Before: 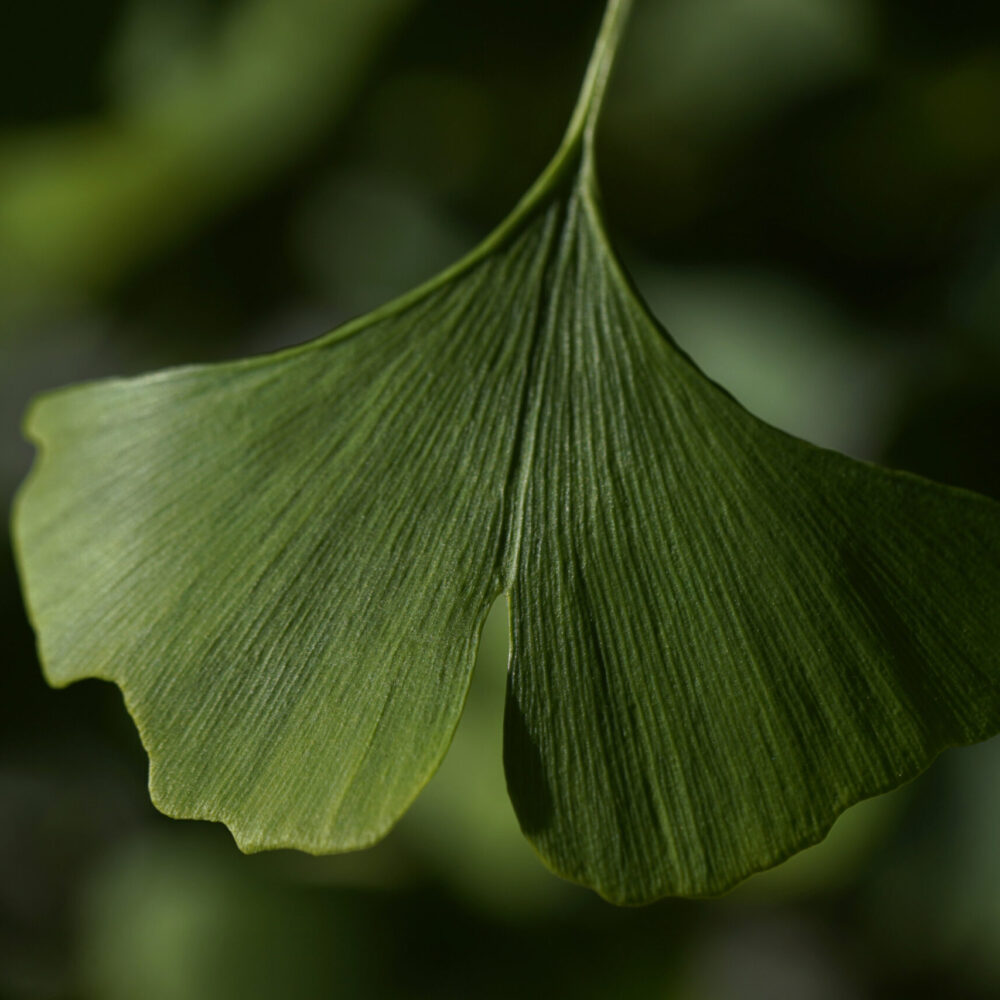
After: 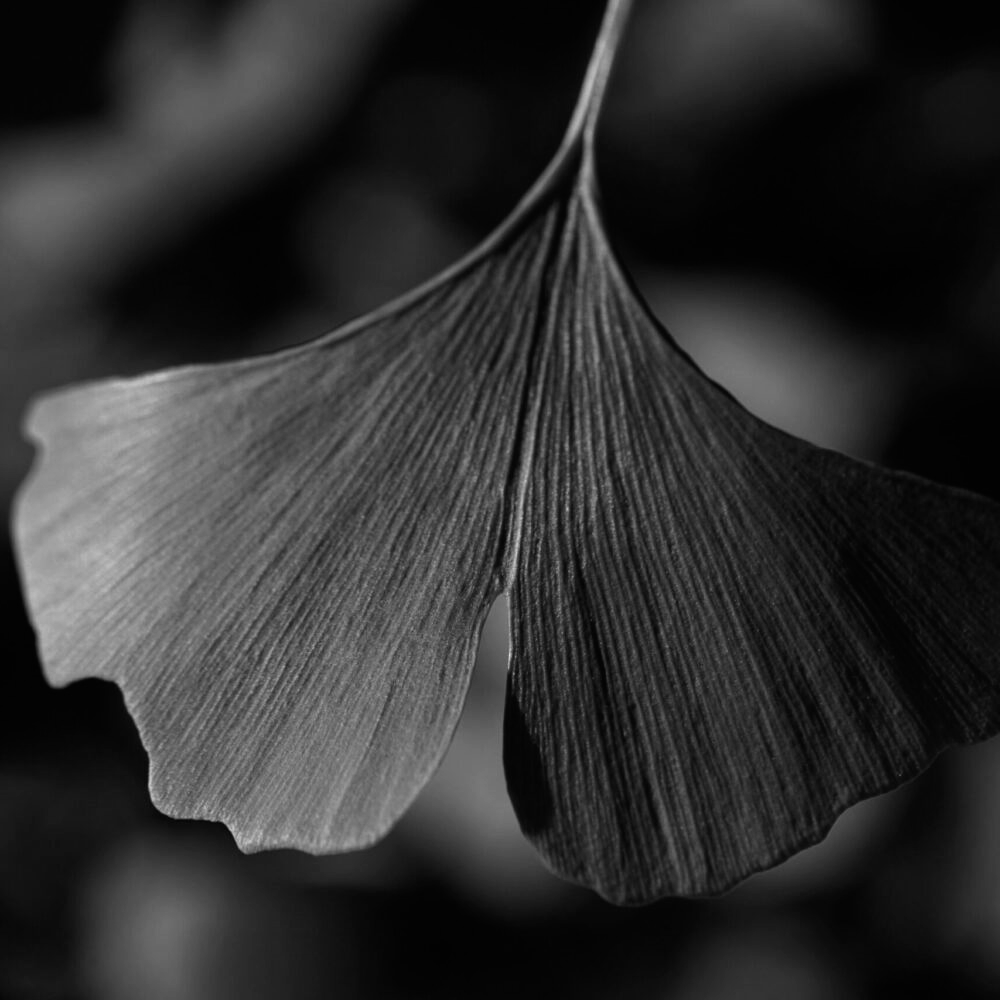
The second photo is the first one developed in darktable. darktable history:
monochrome: on, module defaults
filmic rgb: white relative exposure 2.34 EV, hardness 6.59
